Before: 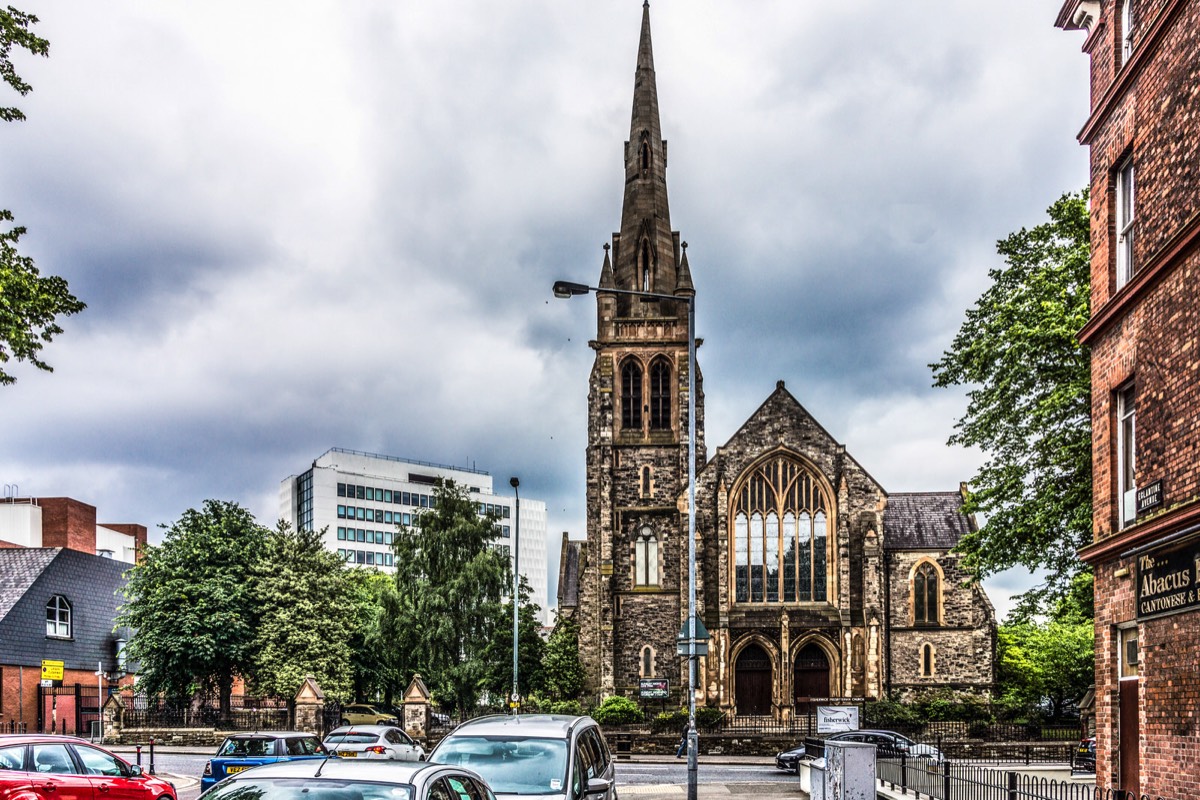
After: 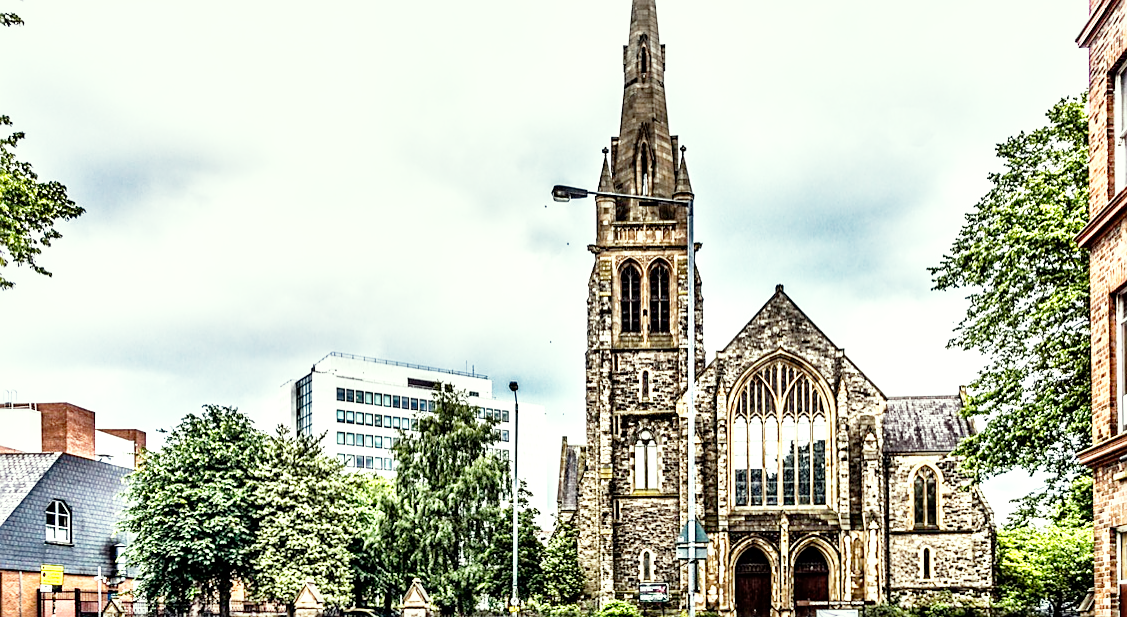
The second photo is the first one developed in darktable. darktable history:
sharpen: on, module defaults
color correction: highlights a* -4.7, highlights b* 5.05, saturation 0.941
local contrast: mode bilateral grid, contrast 25, coarseness 61, detail 151%, midtone range 0.2
base curve: curves: ch0 [(0, 0) (0.012, 0.01) (0.073, 0.168) (0.31, 0.711) (0.645, 0.957) (1, 1)], preserve colors none
crop and rotate: angle 0.104°, top 11.914%, right 5.763%, bottom 10.651%
